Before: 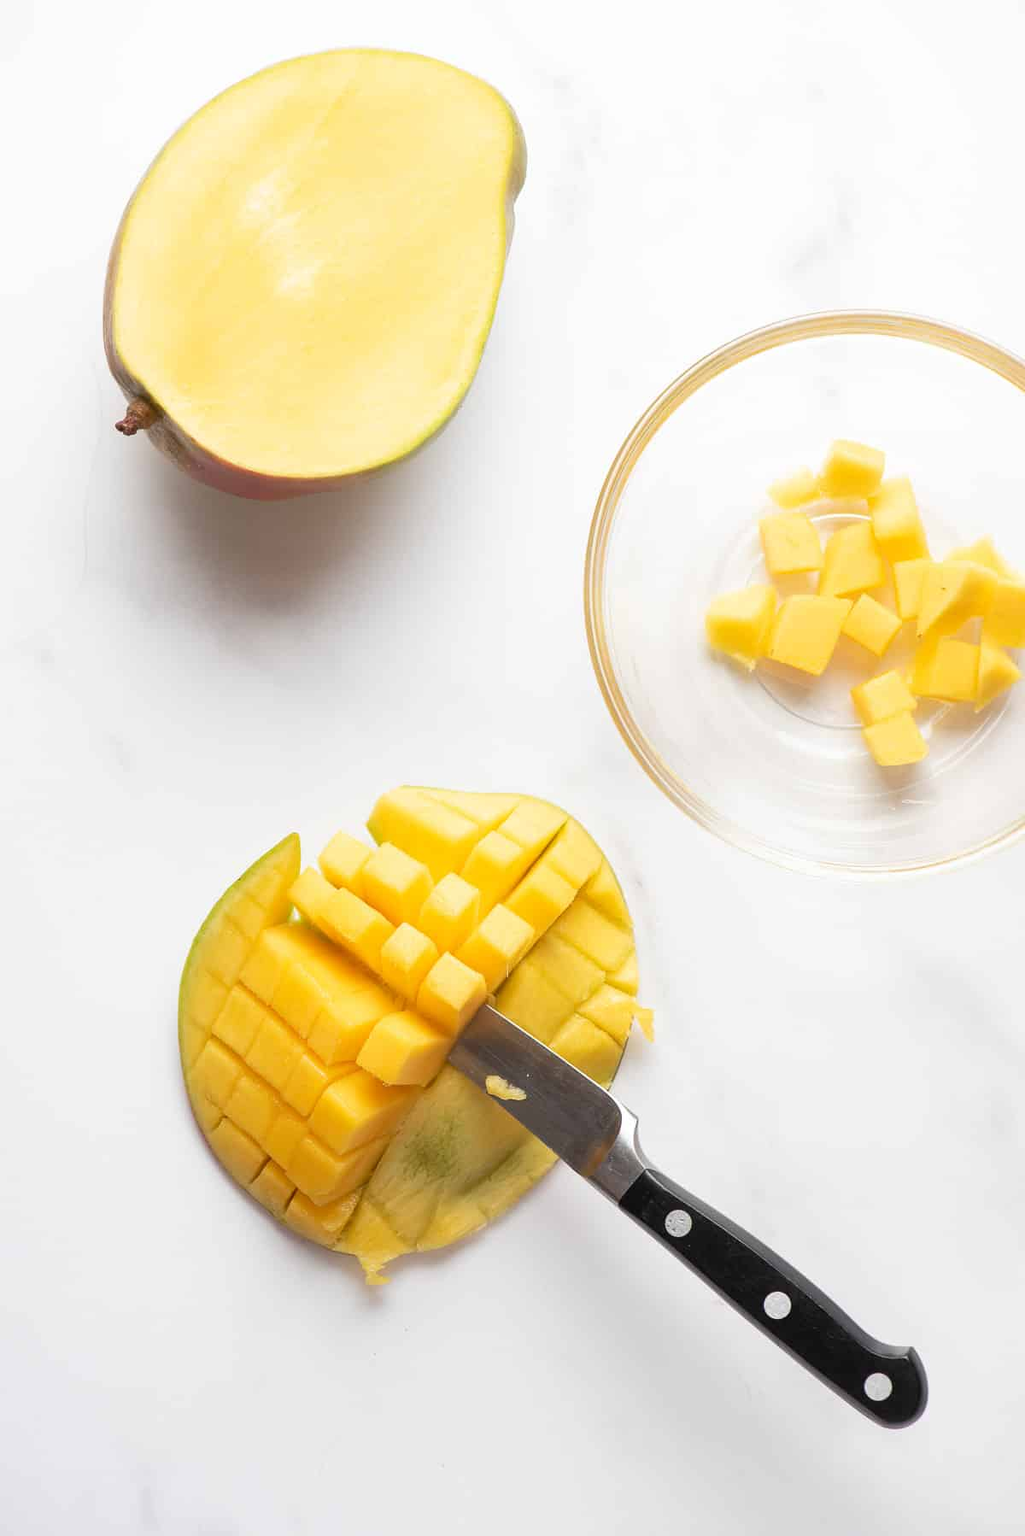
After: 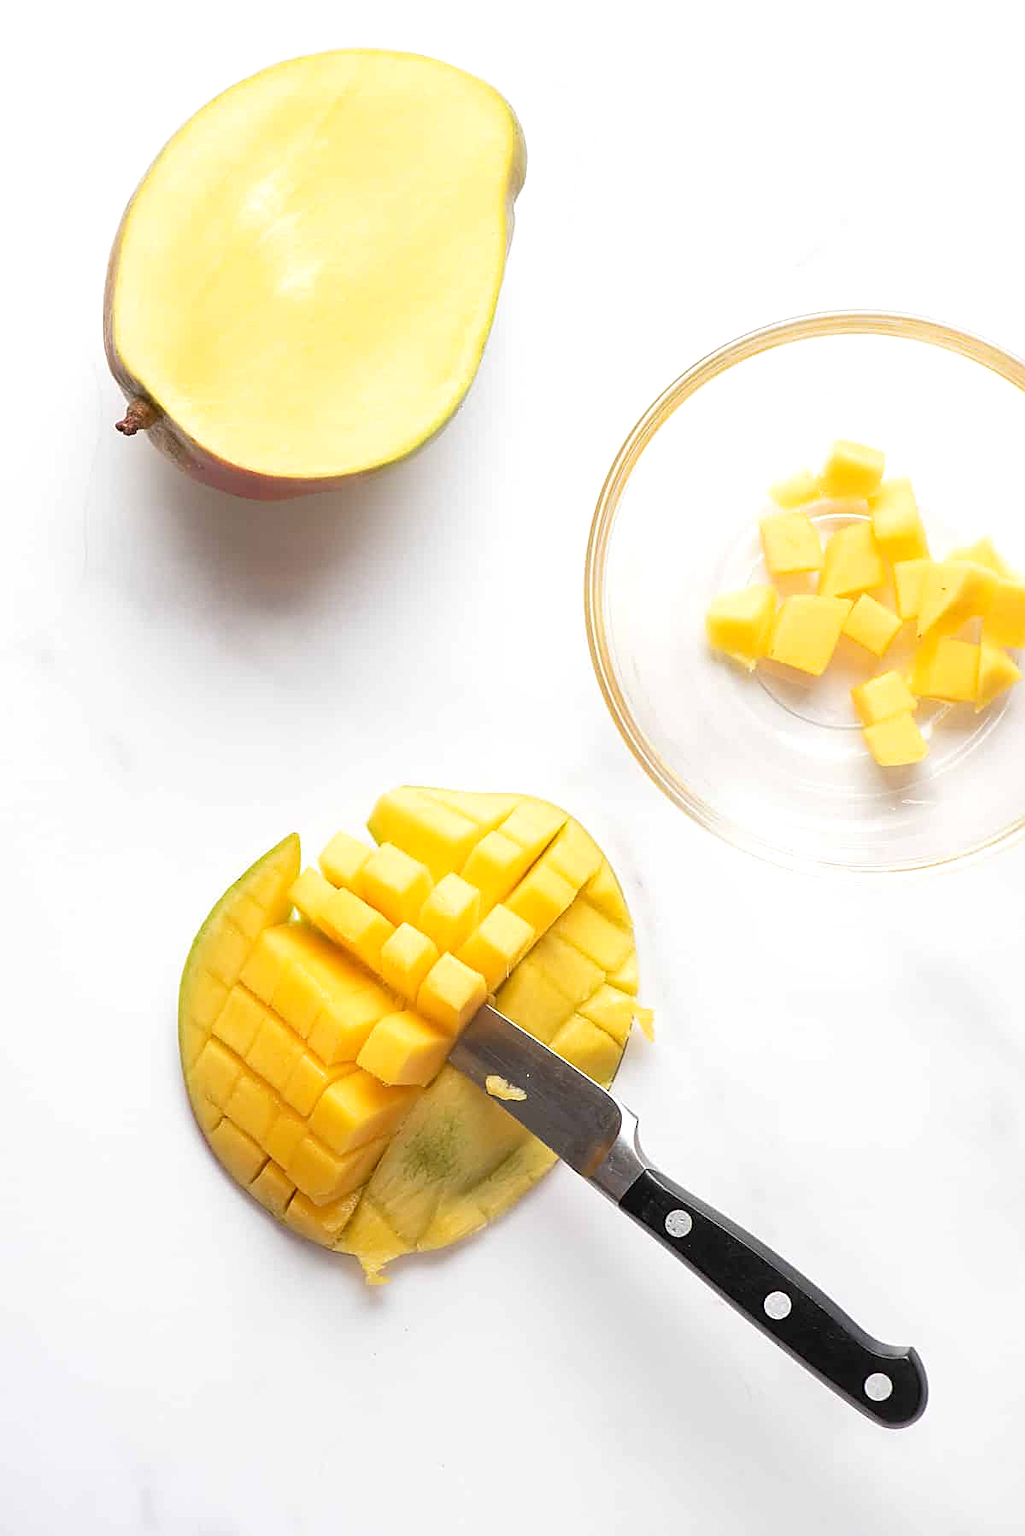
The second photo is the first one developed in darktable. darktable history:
exposure: exposure 0.15 EV, compensate highlight preservation false
sharpen: on, module defaults
